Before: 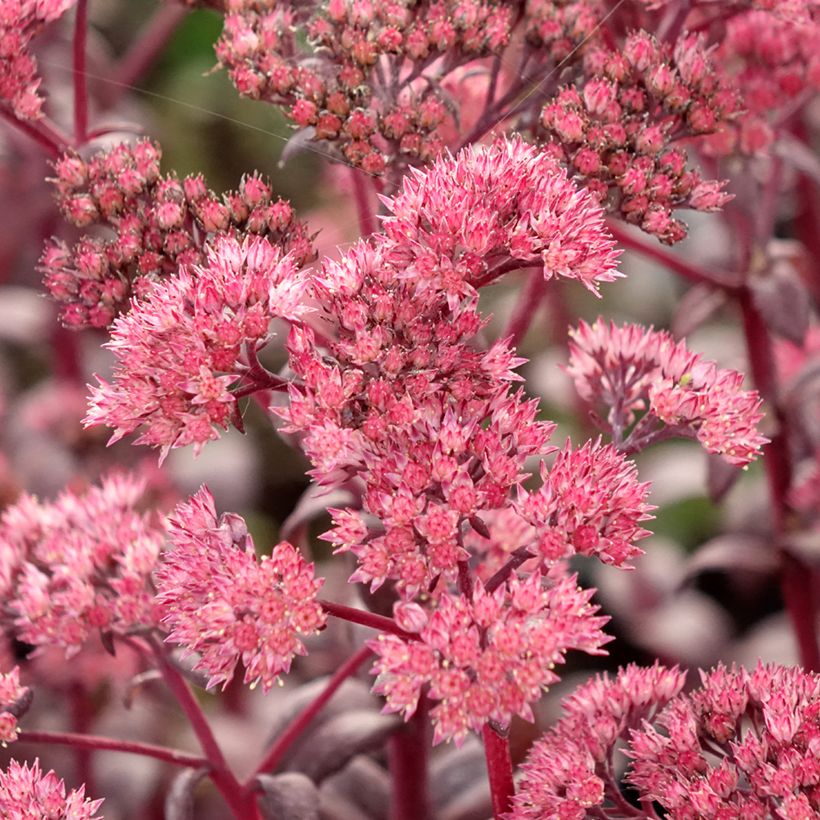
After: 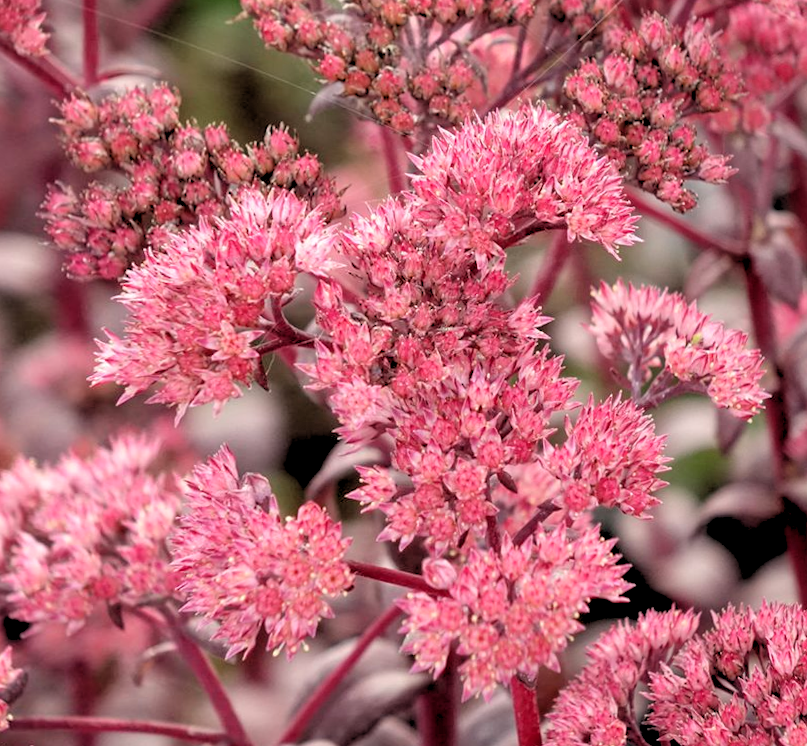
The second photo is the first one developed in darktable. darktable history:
rgb levels: levels [[0.013, 0.434, 0.89], [0, 0.5, 1], [0, 0.5, 1]]
rotate and perspective: rotation -0.013°, lens shift (vertical) -0.027, lens shift (horizontal) 0.178, crop left 0.016, crop right 0.989, crop top 0.082, crop bottom 0.918
exposure: black level correction 0.001, exposure -0.125 EV, compensate exposure bias true, compensate highlight preservation false
